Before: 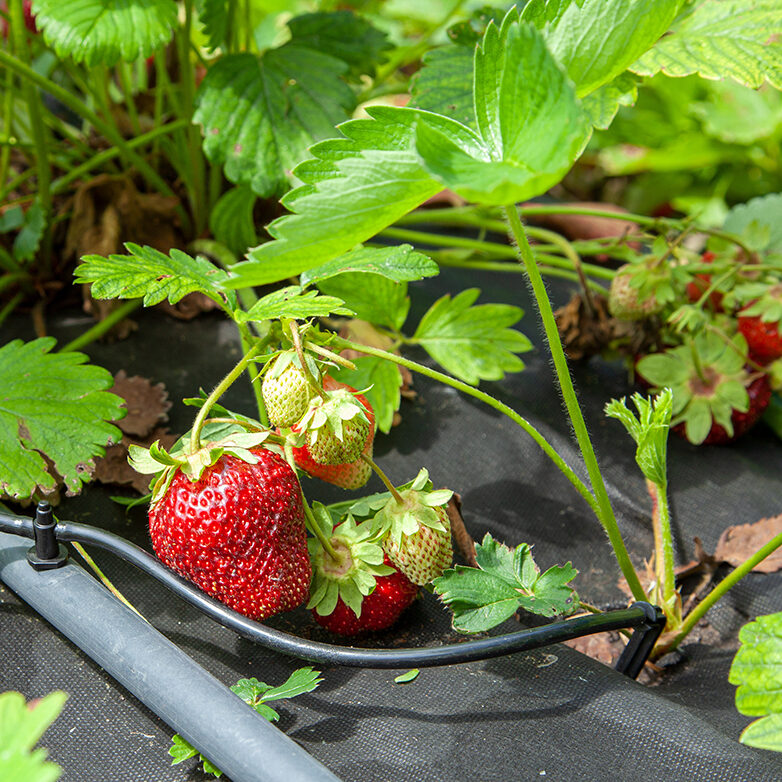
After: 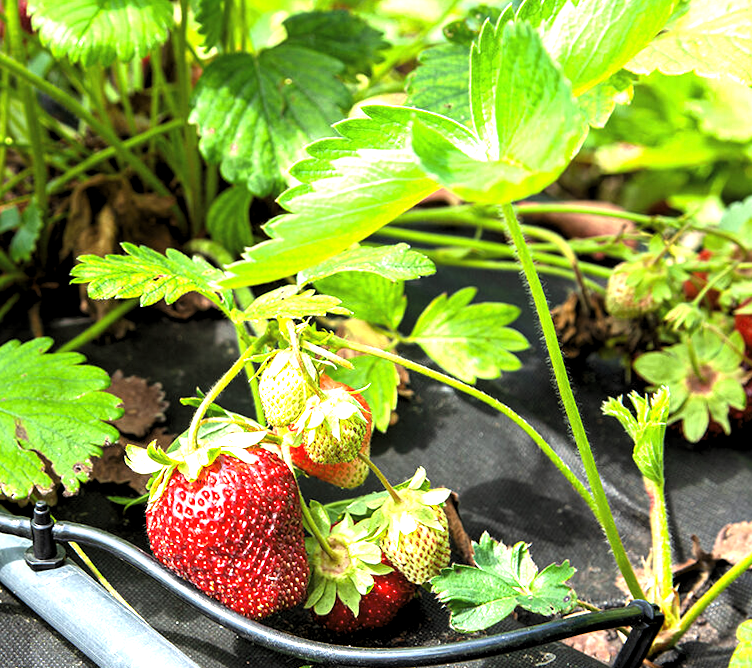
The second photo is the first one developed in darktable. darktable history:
levels: levels [0.116, 0.574, 1]
exposure: exposure 1.223 EV, compensate highlight preservation false
crop and rotate: angle 0.2°, left 0.275%, right 3.127%, bottom 14.18%
